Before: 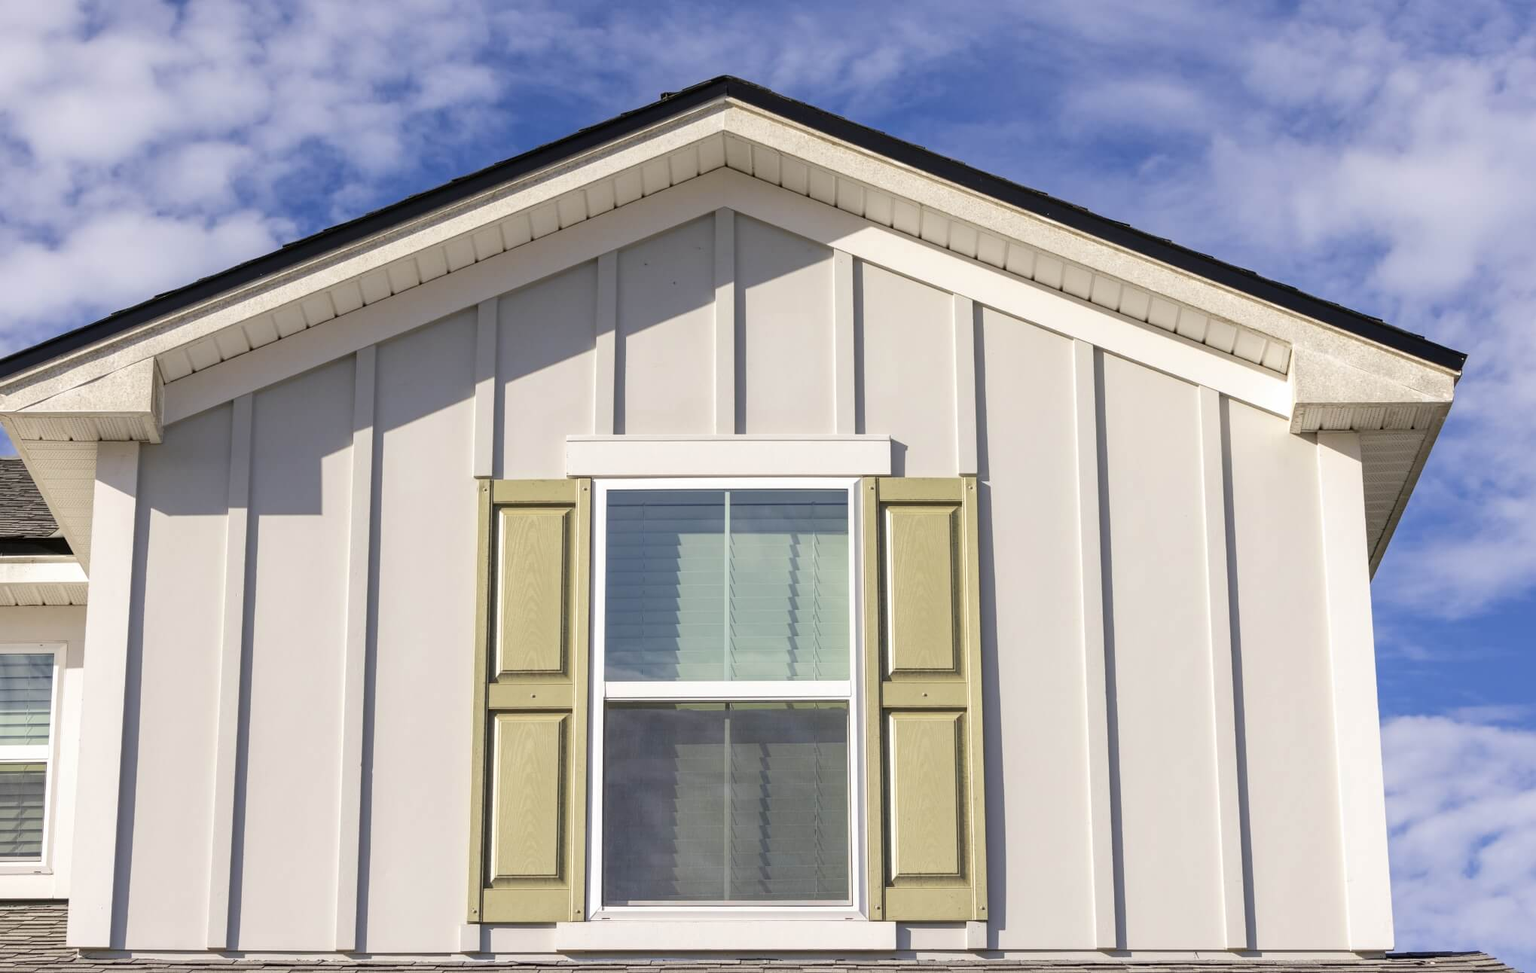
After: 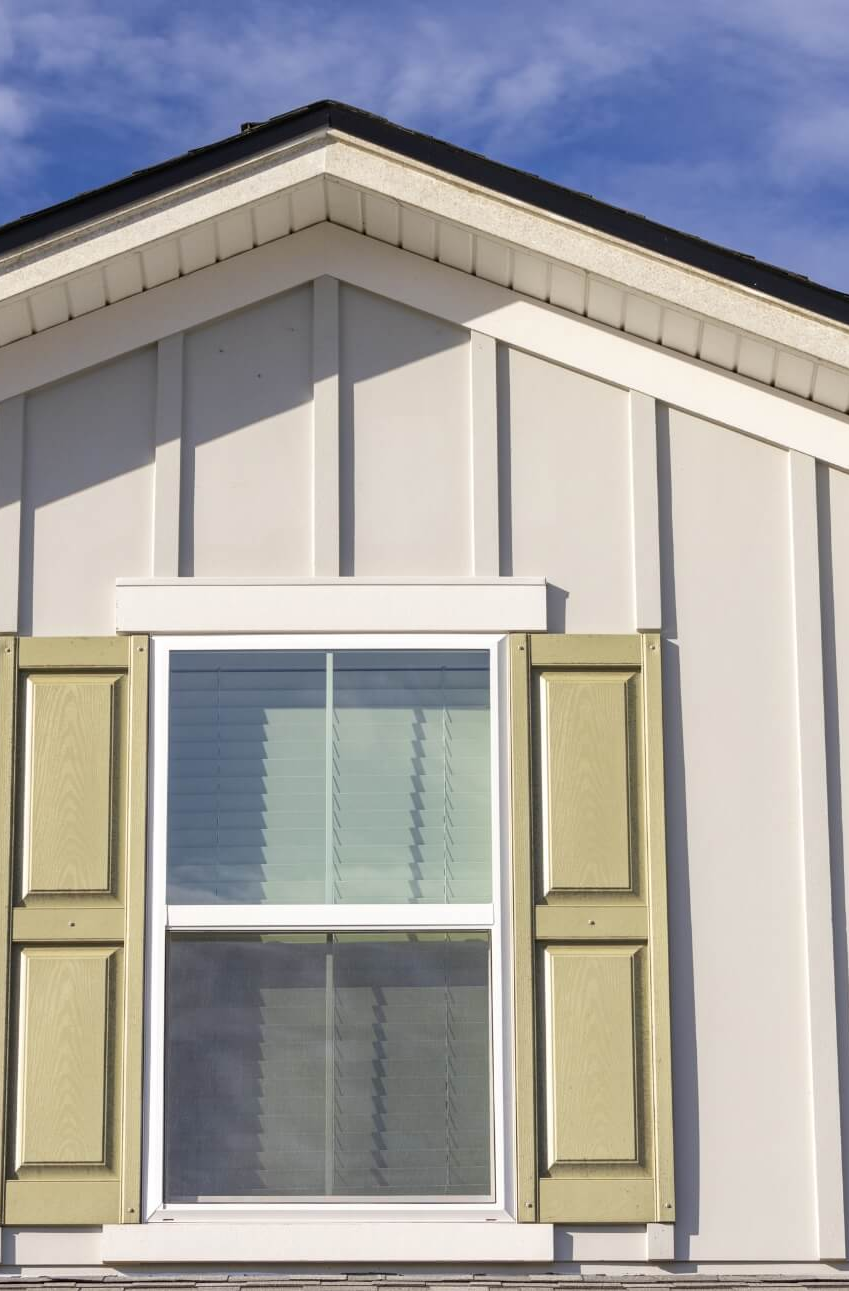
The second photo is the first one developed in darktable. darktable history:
crop: left 31.229%, right 27.105%
contrast equalizer: y [[0.5 ×6], [0.5 ×6], [0.5, 0.5, 0.501, 0.545, 0.707, 0.863], [0 ×6], [0 ×6]]
